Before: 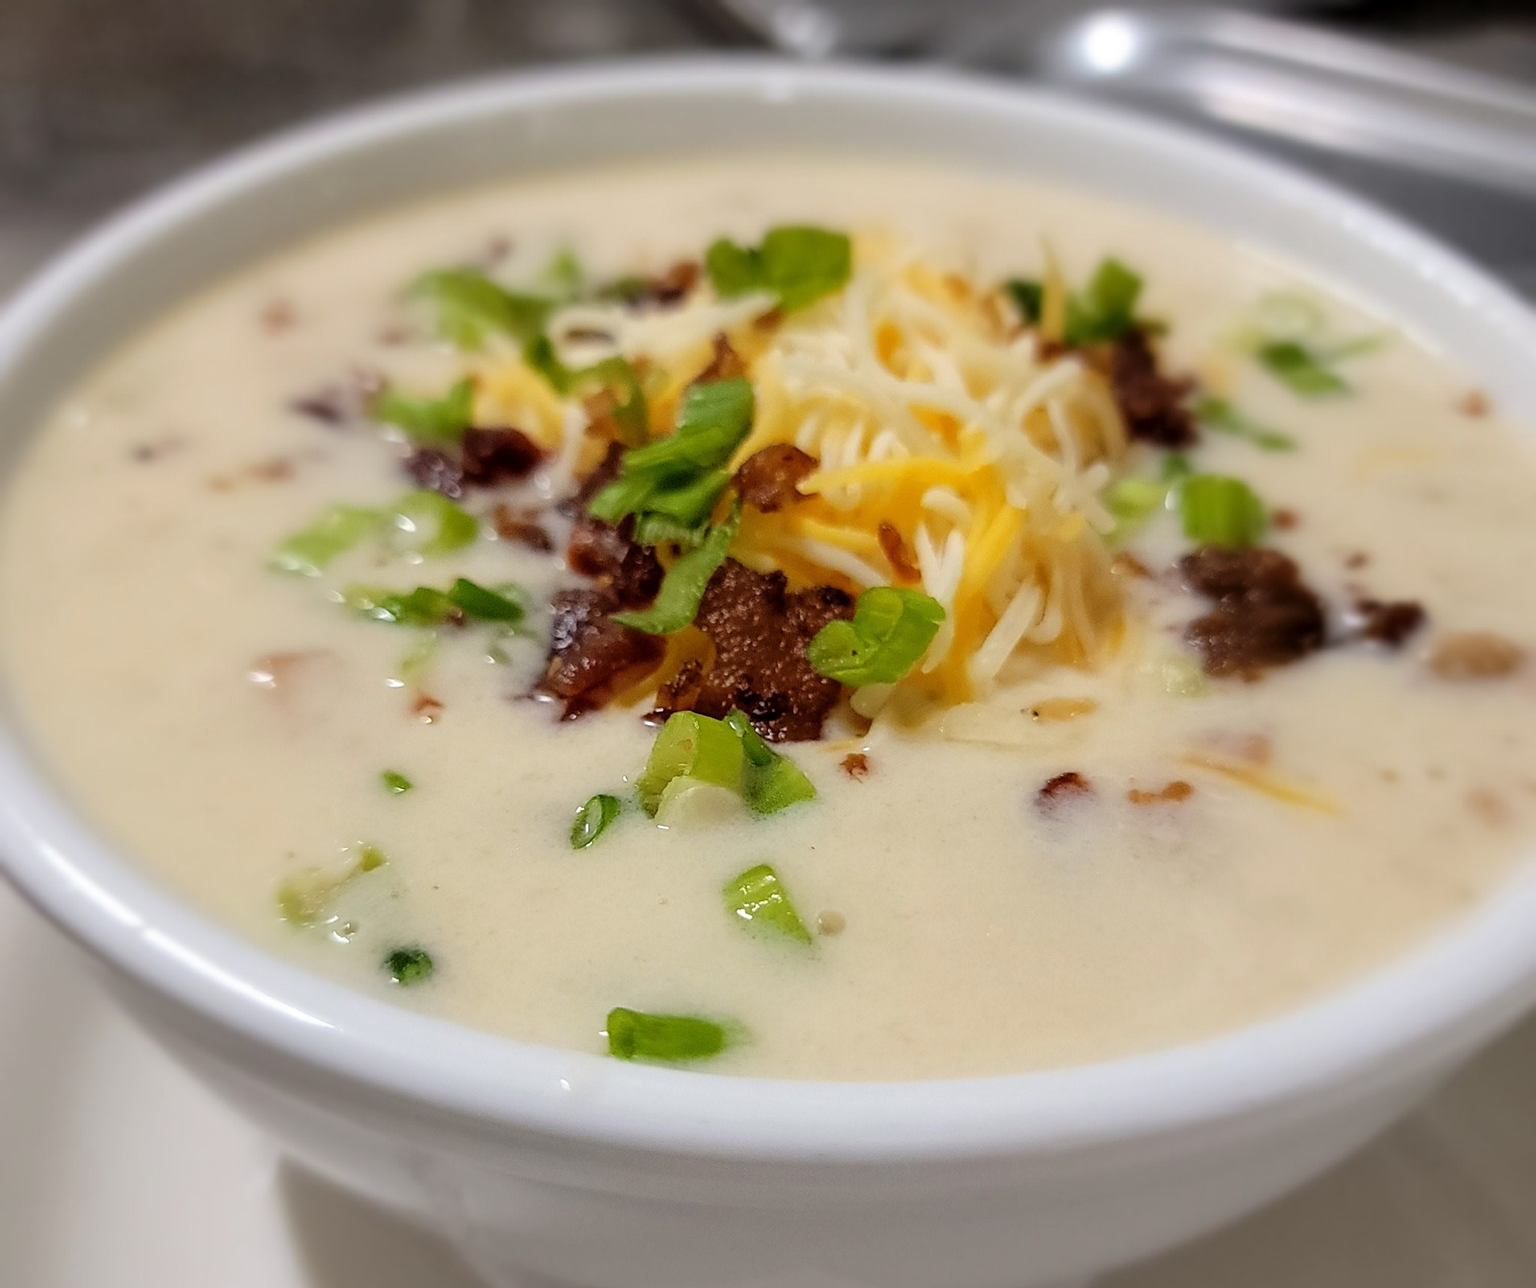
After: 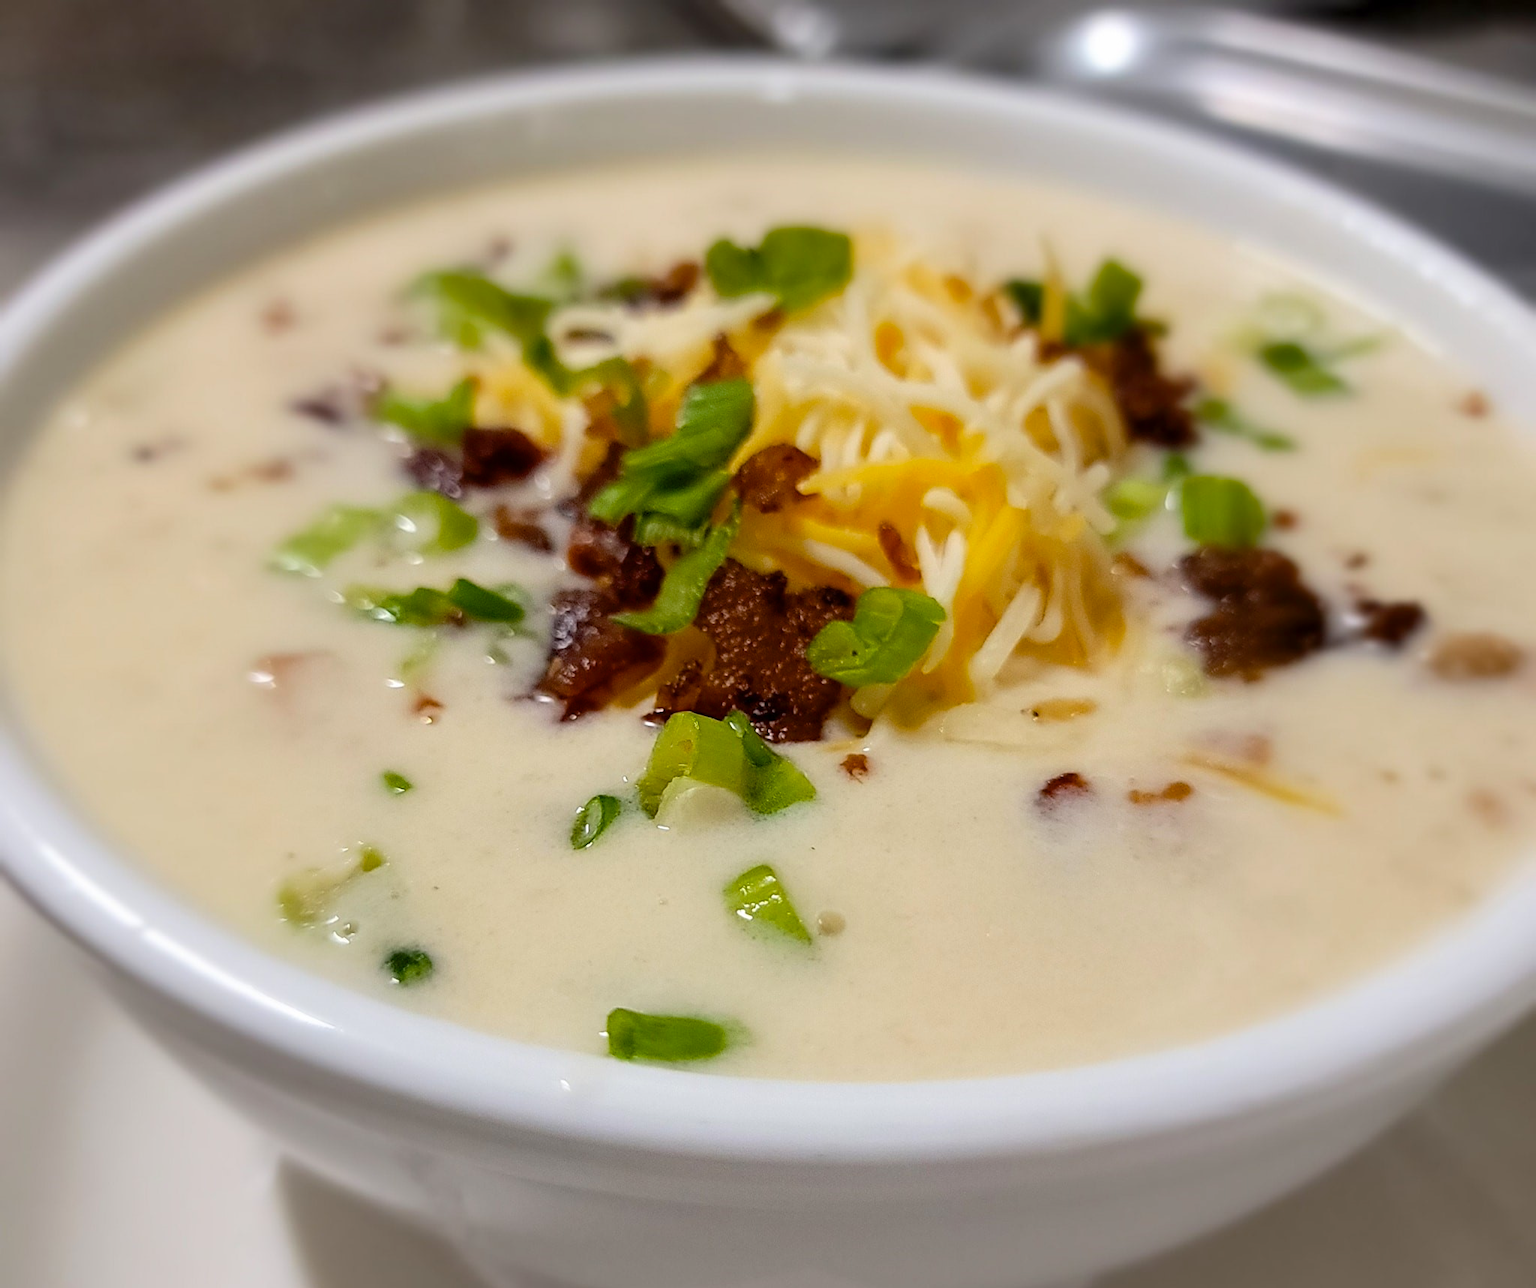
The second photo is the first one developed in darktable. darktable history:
color balance rgb: perceptual saturation grading › global saturation 8.444%, perceptual saturation grading › shadows 4.221%, perceptual brilliance grading › global brilliance 14.796%, perceptual brilliance grading › shadows -35.024%, global vibrance -7.387%, contrast -13.063%, saturation formula JzAzBz (2021)
